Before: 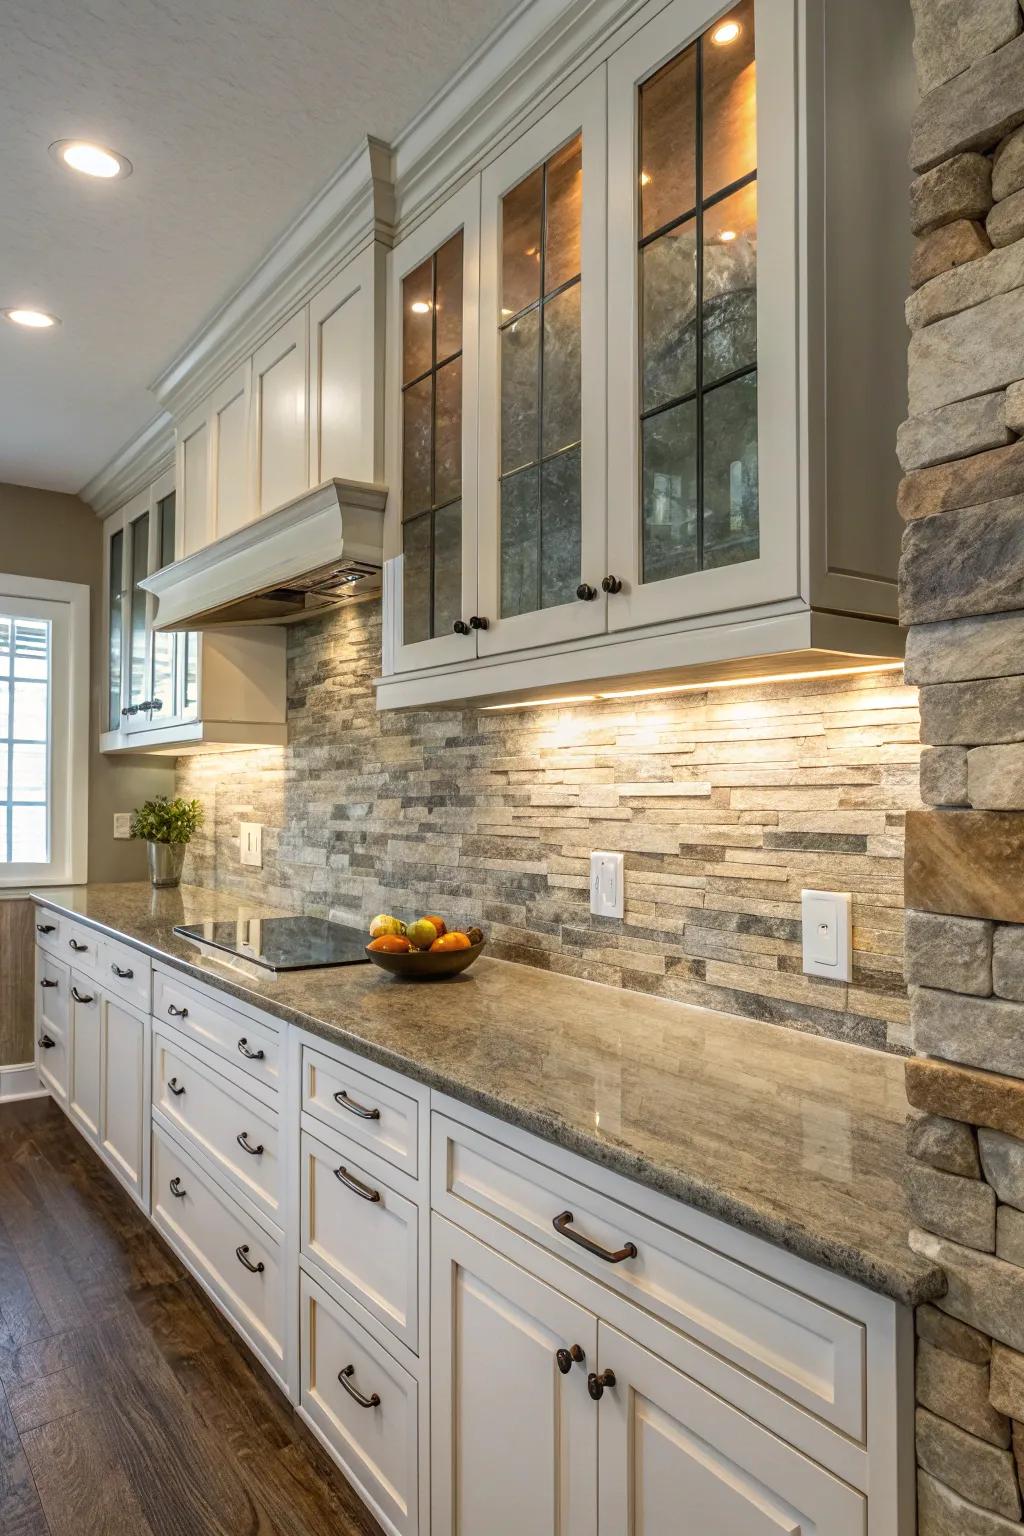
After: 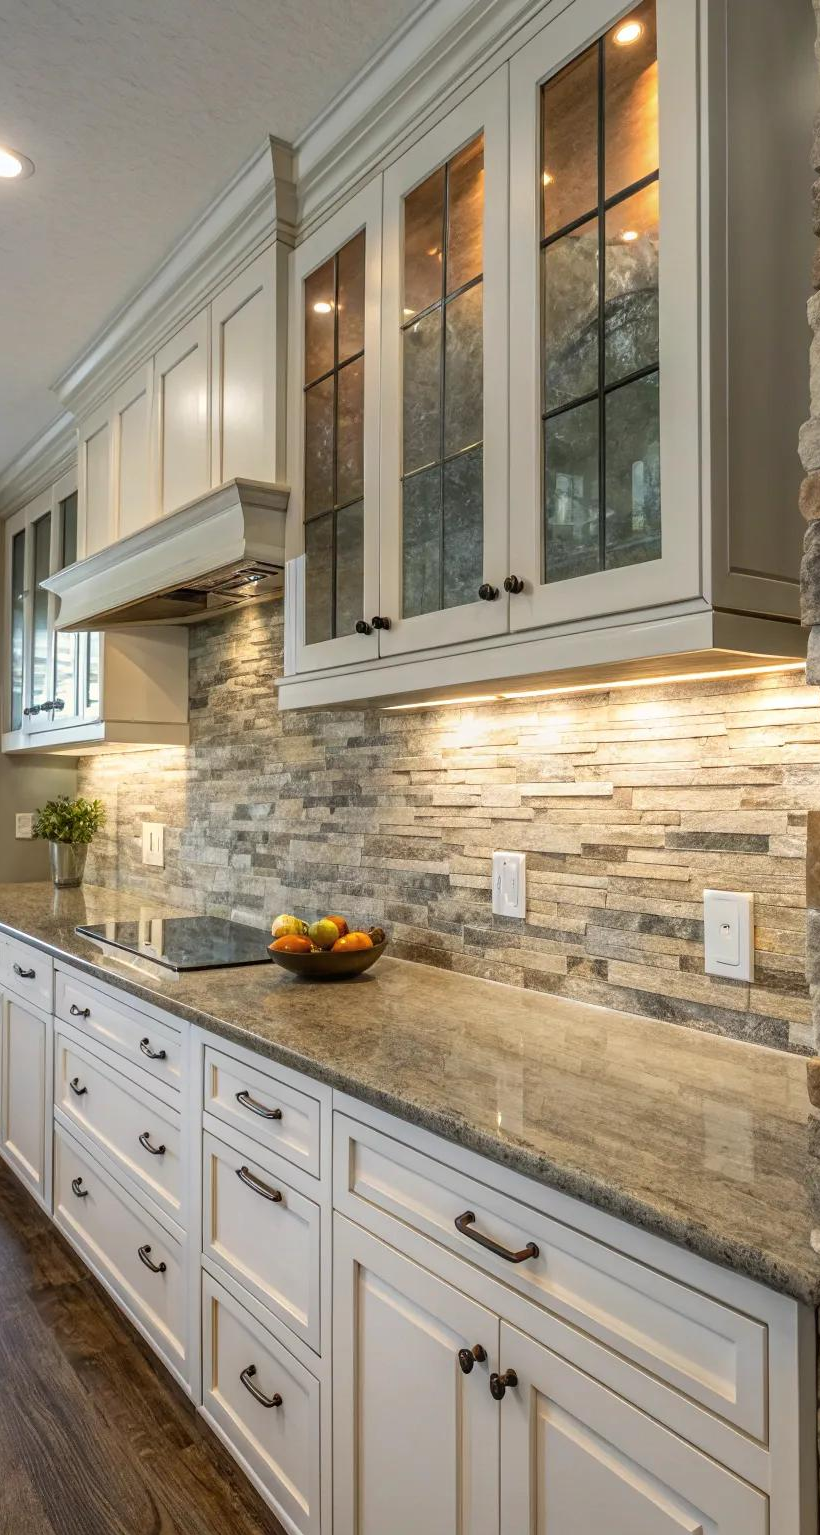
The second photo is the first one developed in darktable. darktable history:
crop and rotate: left 9.572%, right 10.294%
